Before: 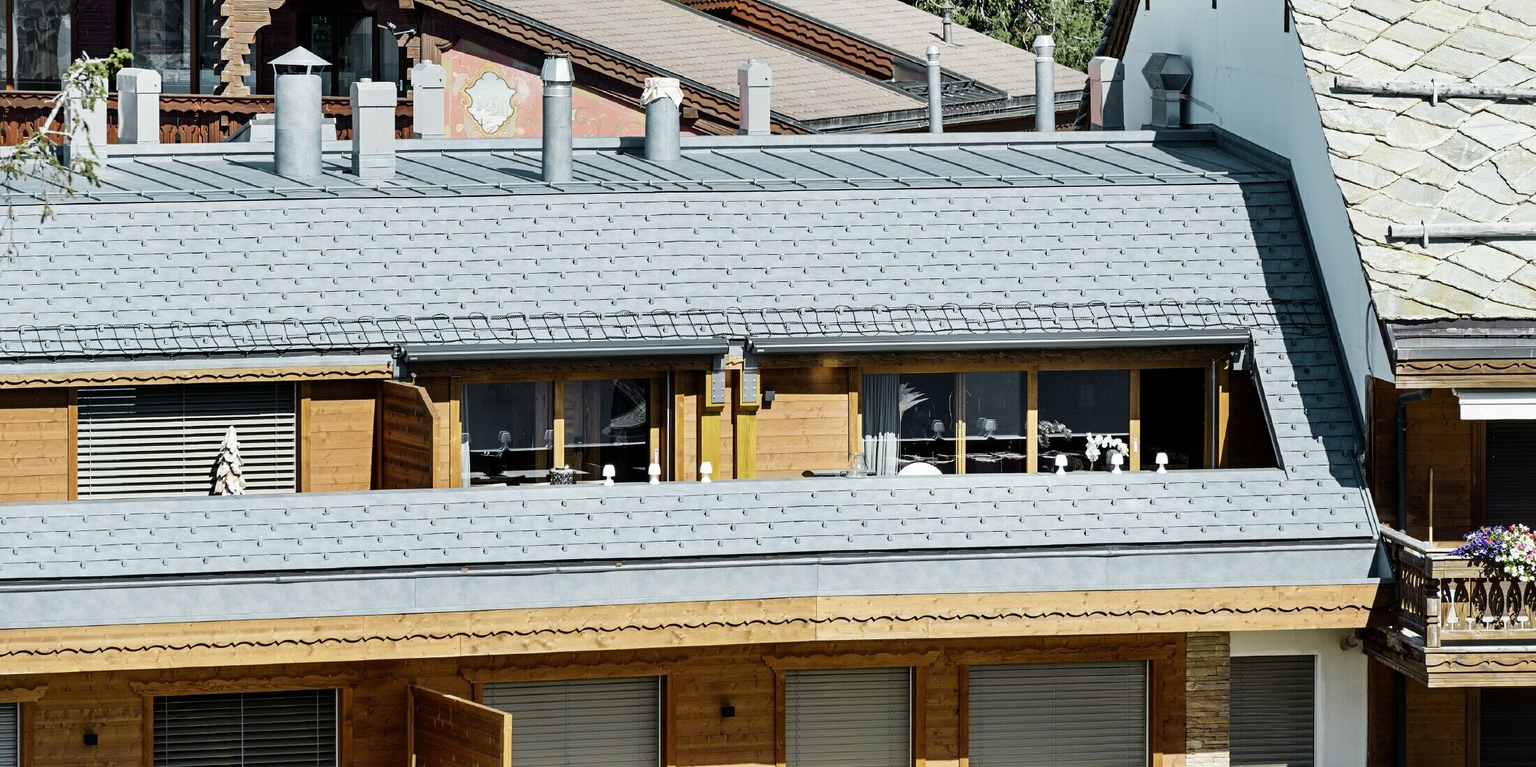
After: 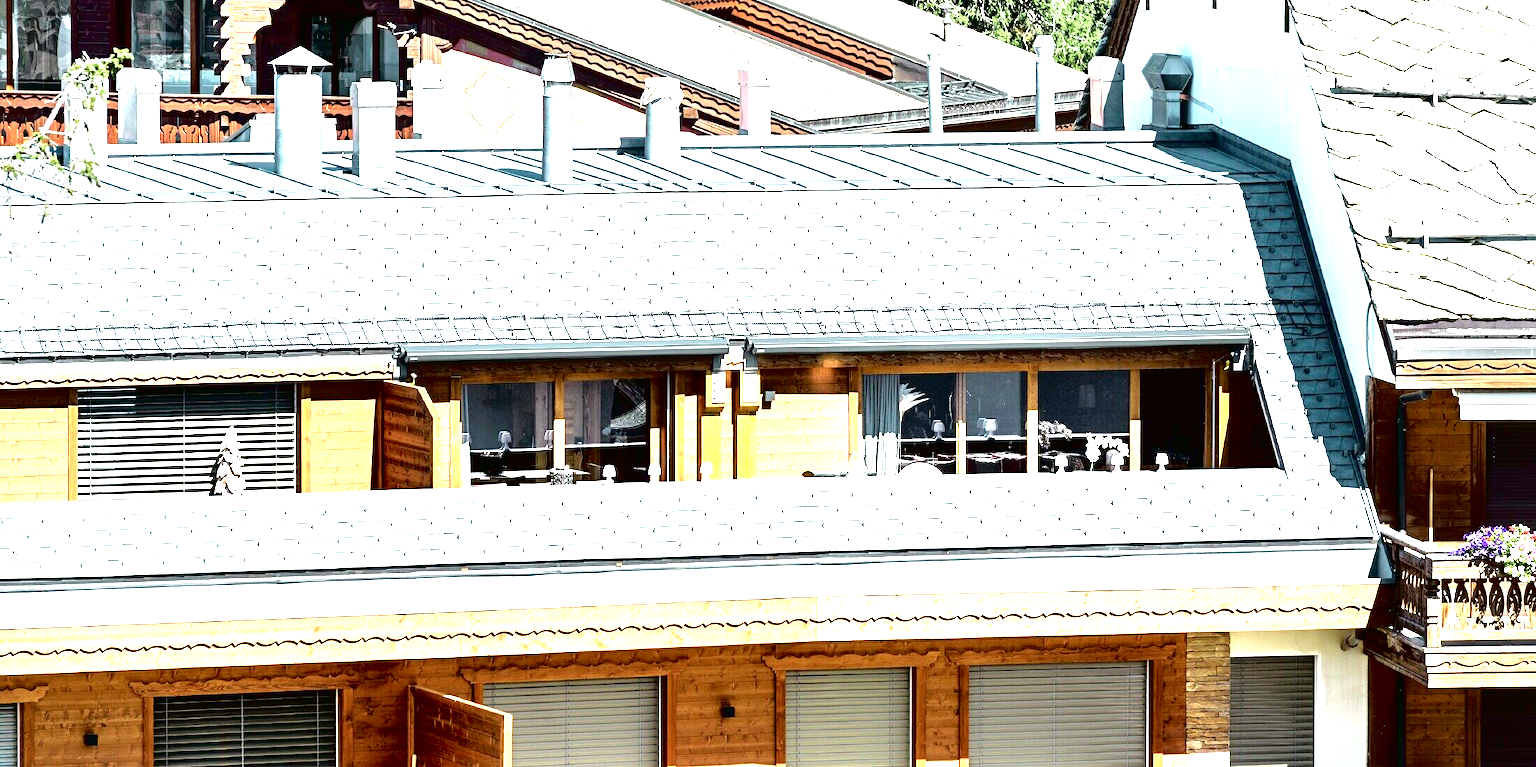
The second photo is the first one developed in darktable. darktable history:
tone curve: curves: ch0 [(0, 0.013) (0.181, 0.074) (0.337, 0.304) (0.498, 0.485) (0.78, 0.742) (0.993, 0.954)]; ch1 [(0, 0) (0.294, 0.184) (0.359, 0.34) (0.362, 0.35) (0.43, 0.41) (0.469, 0.463) (0.495, 0.502) (0.54, 0.563) (0.612, 0.641) (1, 1)]; ch2 [(0, 0) (0.44, 0.437) (0.495, 0.502) (0.524, 0.534) (0.557, 0.56) (0.634, 0.654) (0.728, 0.722) (1, 1)], color space Lab, independent channels, preserve colors none
exposure: black level correction 0.002, exposure 1.991 EV, compensate highlight preservation false
